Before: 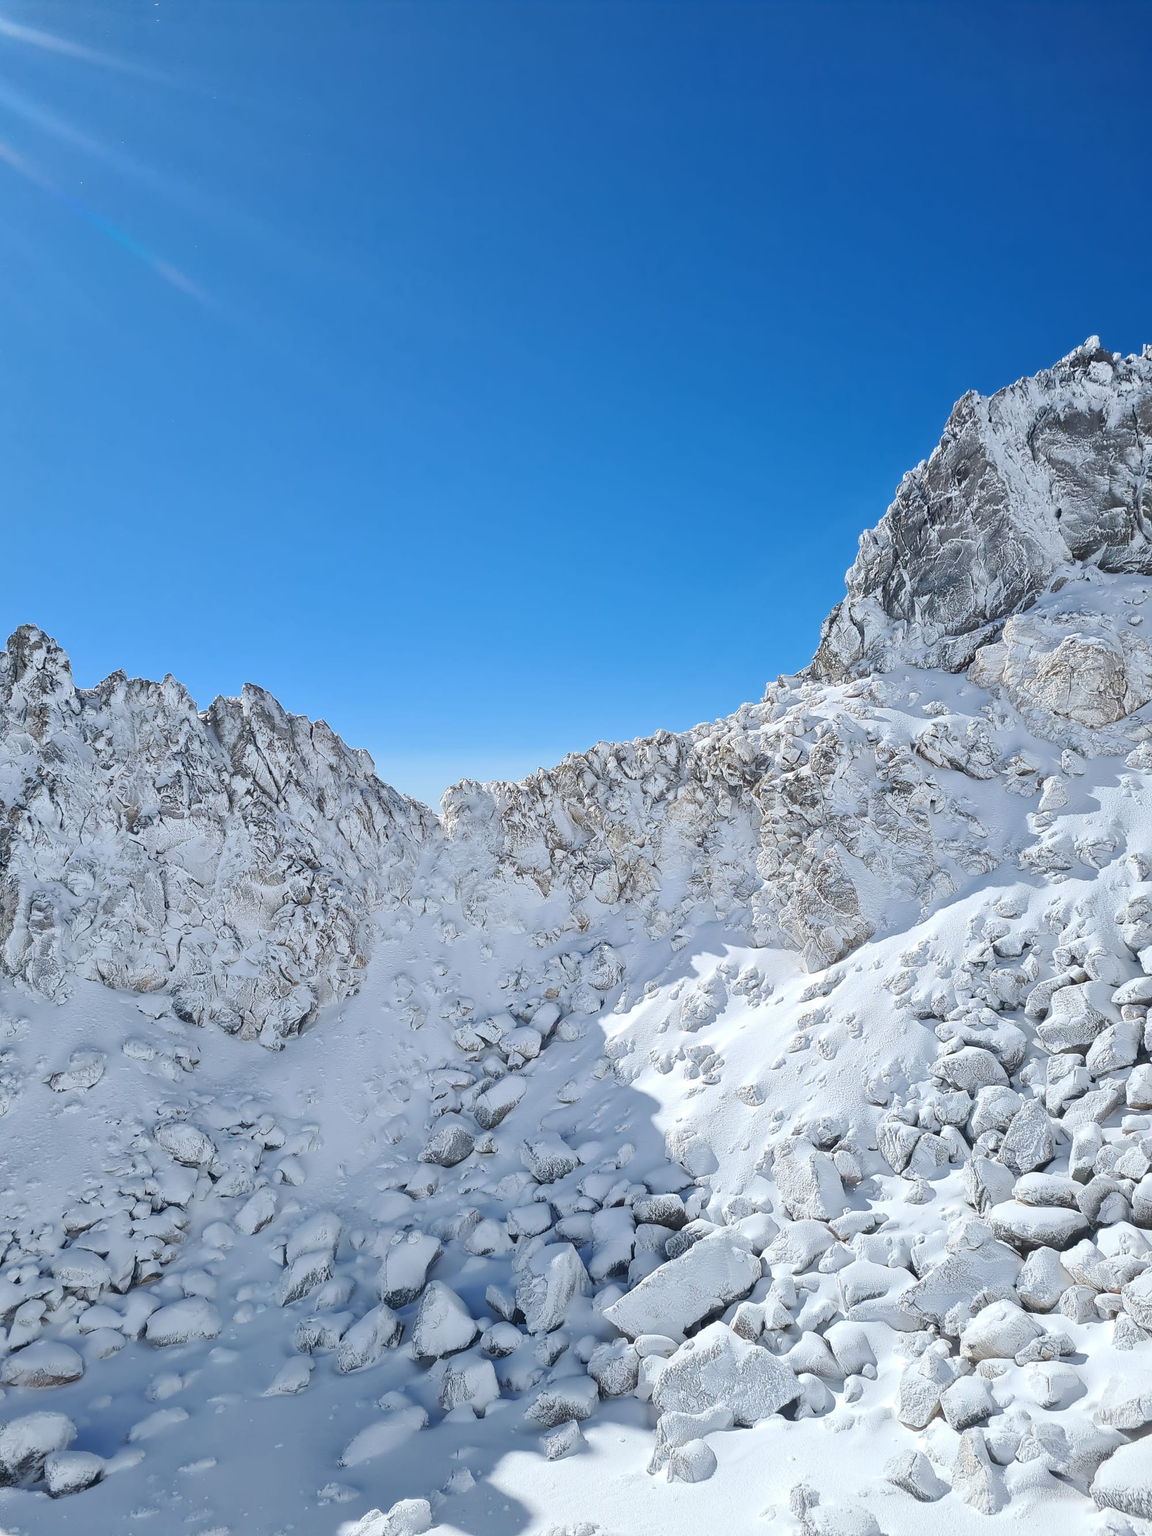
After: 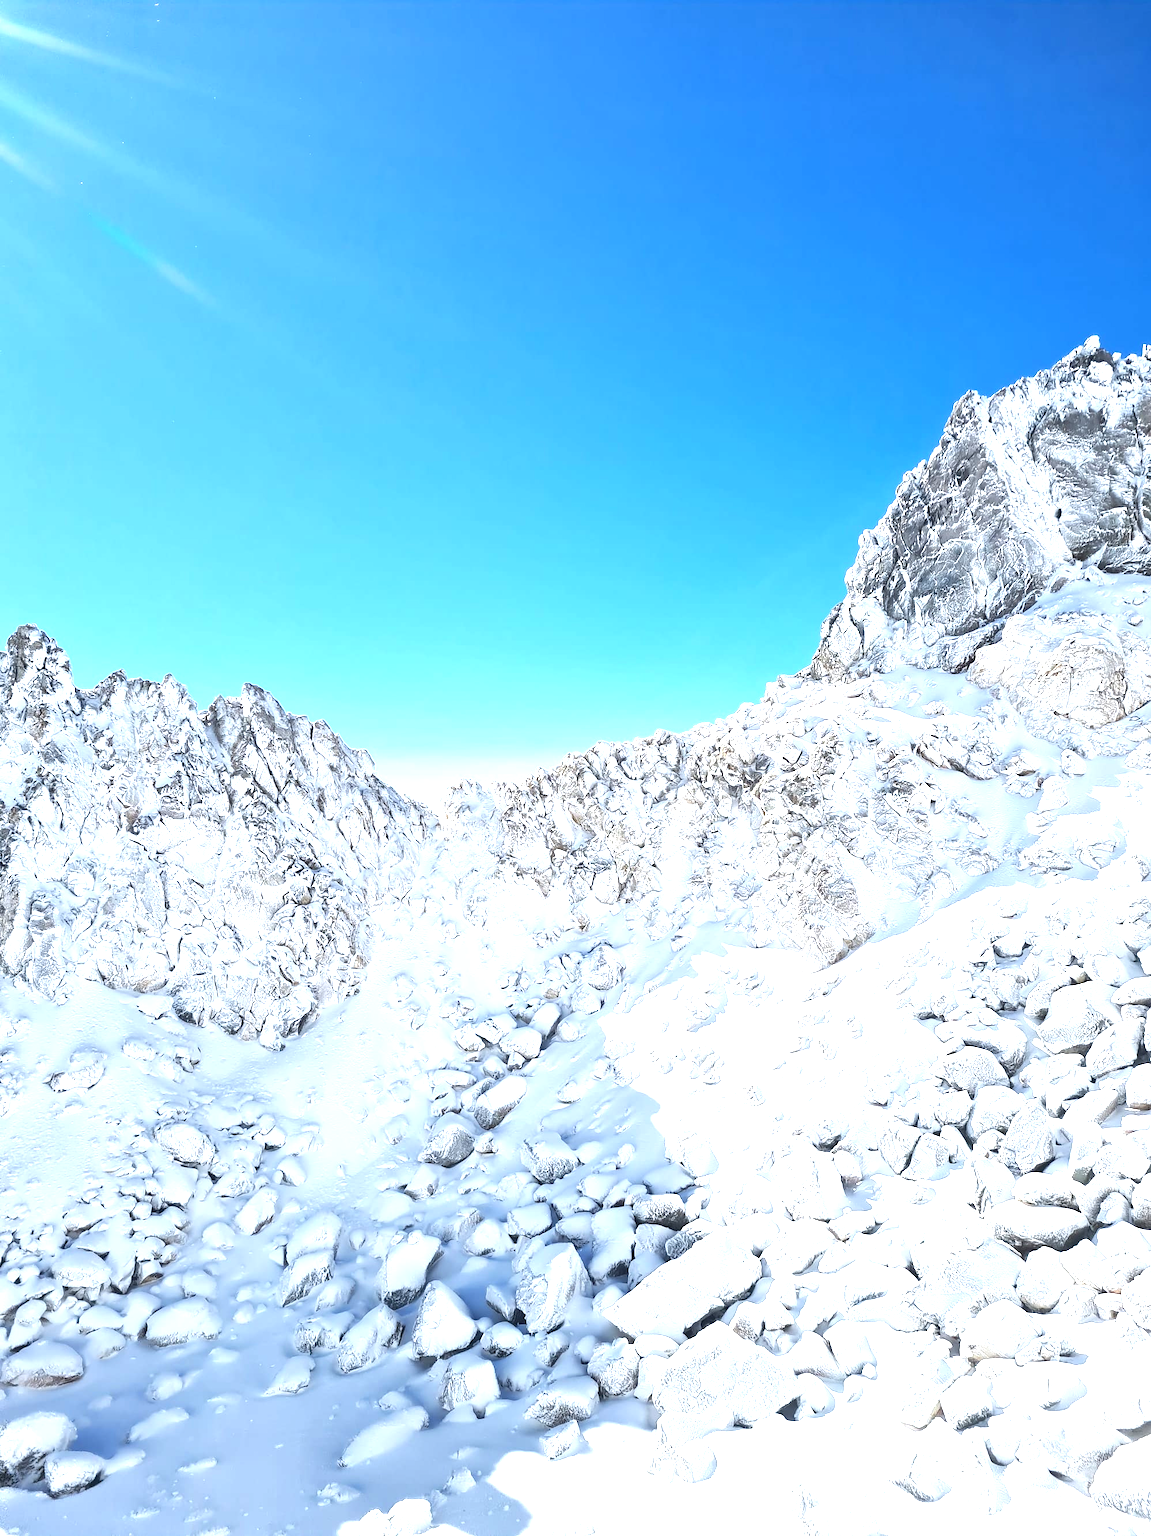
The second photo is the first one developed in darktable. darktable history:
exposure: exposure 0.999 EV, compensate highlight preservation false
tone equalizer: -8 EV -0.417 EV, -7 EV -0.389 EV, -6 EV -0.333 EV, -5 EV -0.222 EV, -3 EV 0.222 EV, -2 EV 0.333 EV, -1 EV 0.389 EV, +0 EV 0.417 EV, edges refinement/feathering 500, mask exposure compensation -1.57 EV, preserve details no
